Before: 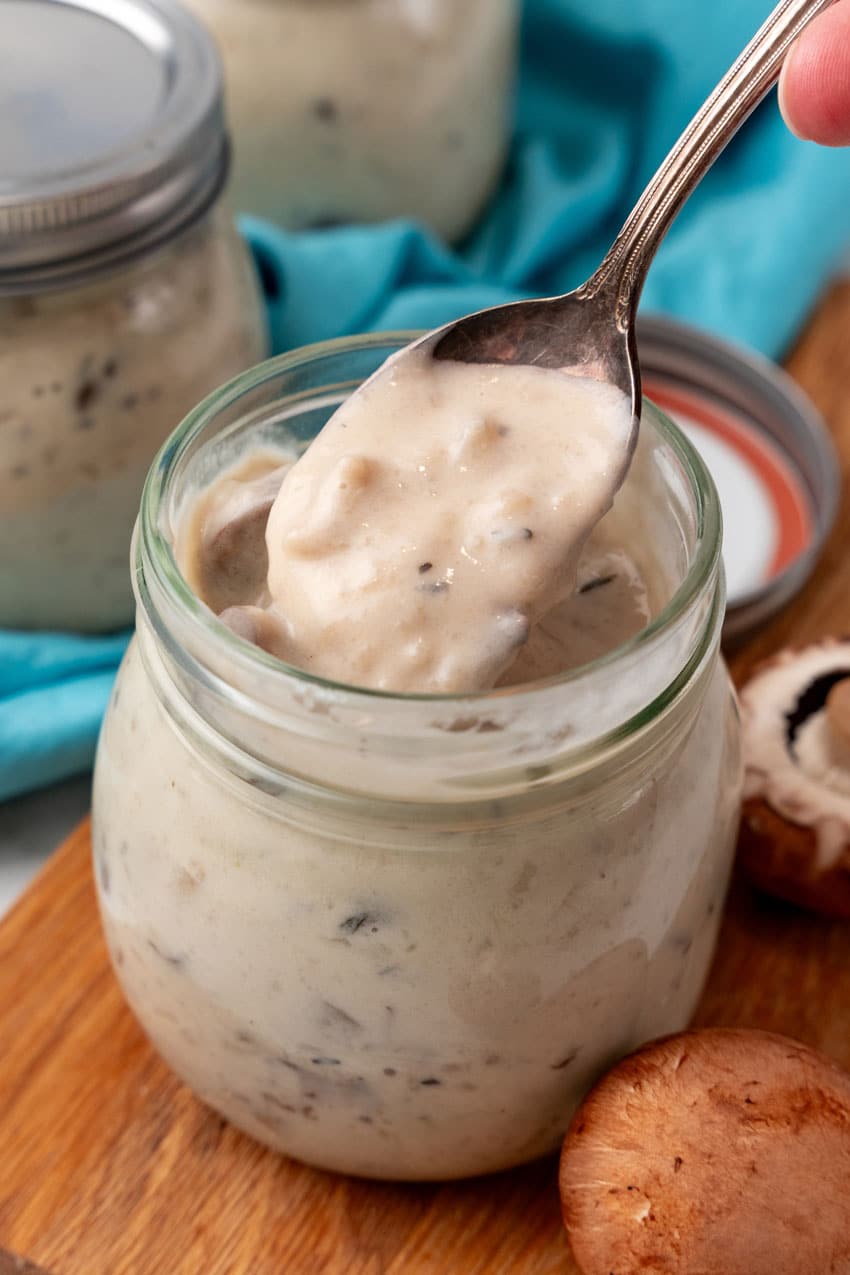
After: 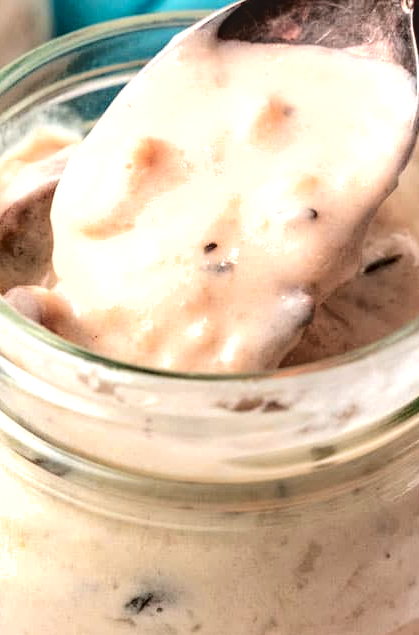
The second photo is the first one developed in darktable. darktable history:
local contrast: detail 130%
shadows and highlights: soften with gaussian
crop: left 25.351%, top 25.154%, right 25.309%, bottom 25.001%
tone equalizer: -8 EV -0.777 EV, -7 EV -0.714 EV, -6 EV -0.637 EV, -5 EV -0.377 EV, -3 EV 0.405 EV, -2 EV 0.6 EV, -1 EV 0.697 EV, +0 EV 0.774 EV
color zones: curves: ch1 [(0.235, 0.558) (0.75, 0.5)]; ch2 [(0.25, 0.462) (0.749, 0.457)]
sharpen: radius 5.314, amount 0.311, threshold 26.295
tone curve: curves: ch0 [(0, 0) (0.003, 0.044) (0.011, 0.045) (0.025, 0.048) (0.044, 0.051) (0.069, 0.065) (0.1, 0.08) (0.136, 0.108) (0.177, 0.152) (0.224, 0.216) (0.277, 0.305) (0.335, 0.392) (0.399, 0.481) (0.468, 0.579) (0.543, 0.658) (0.623, 0.729) (0.709, 0.8) (0.801, 0.867) (0.898, 0.93) (1, 1)], color space Lab, independent channels, preserve colors none
